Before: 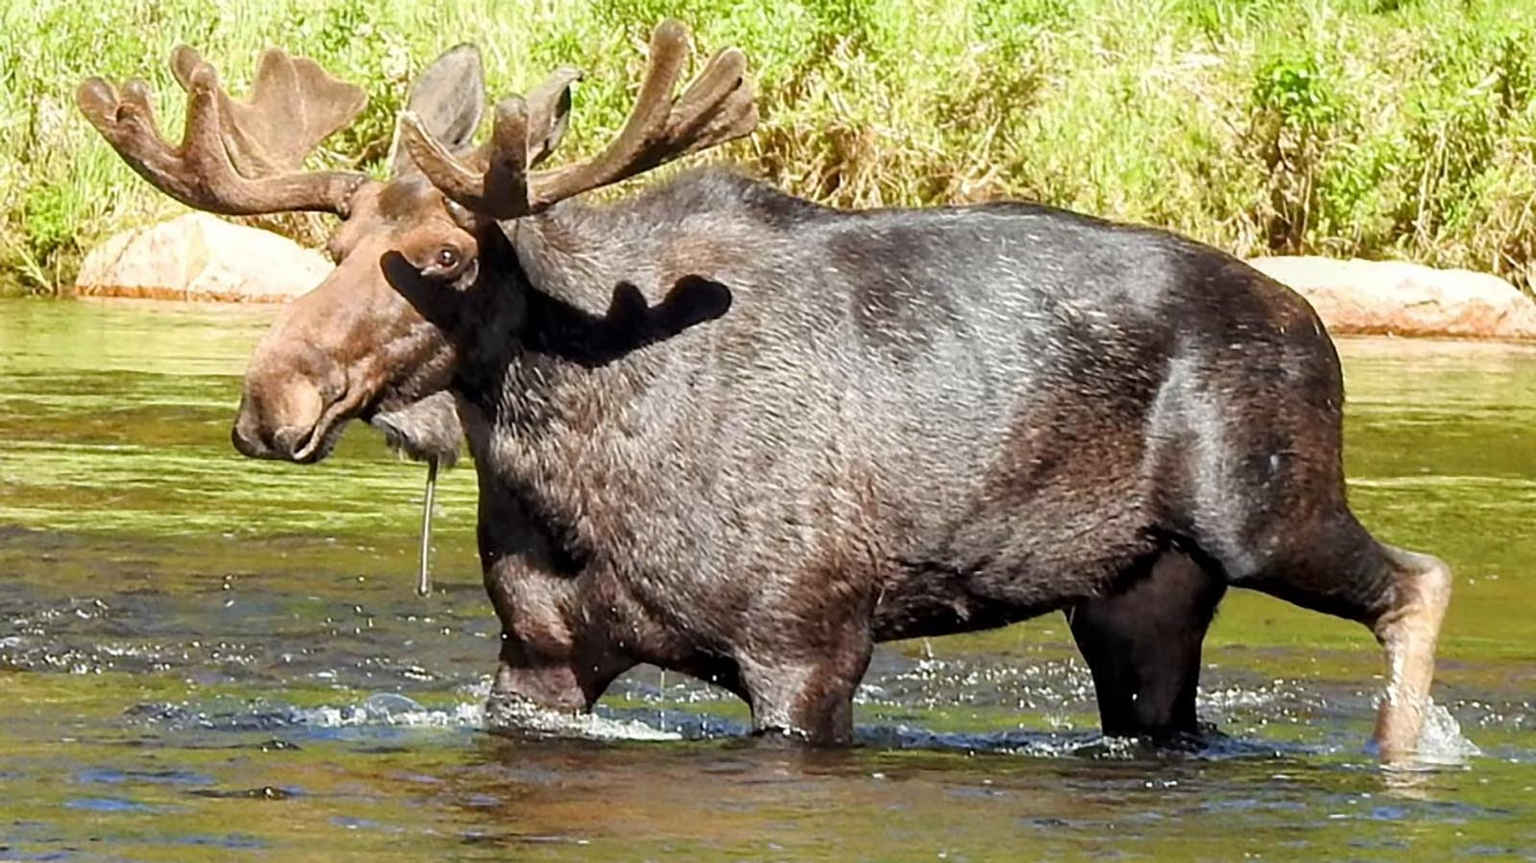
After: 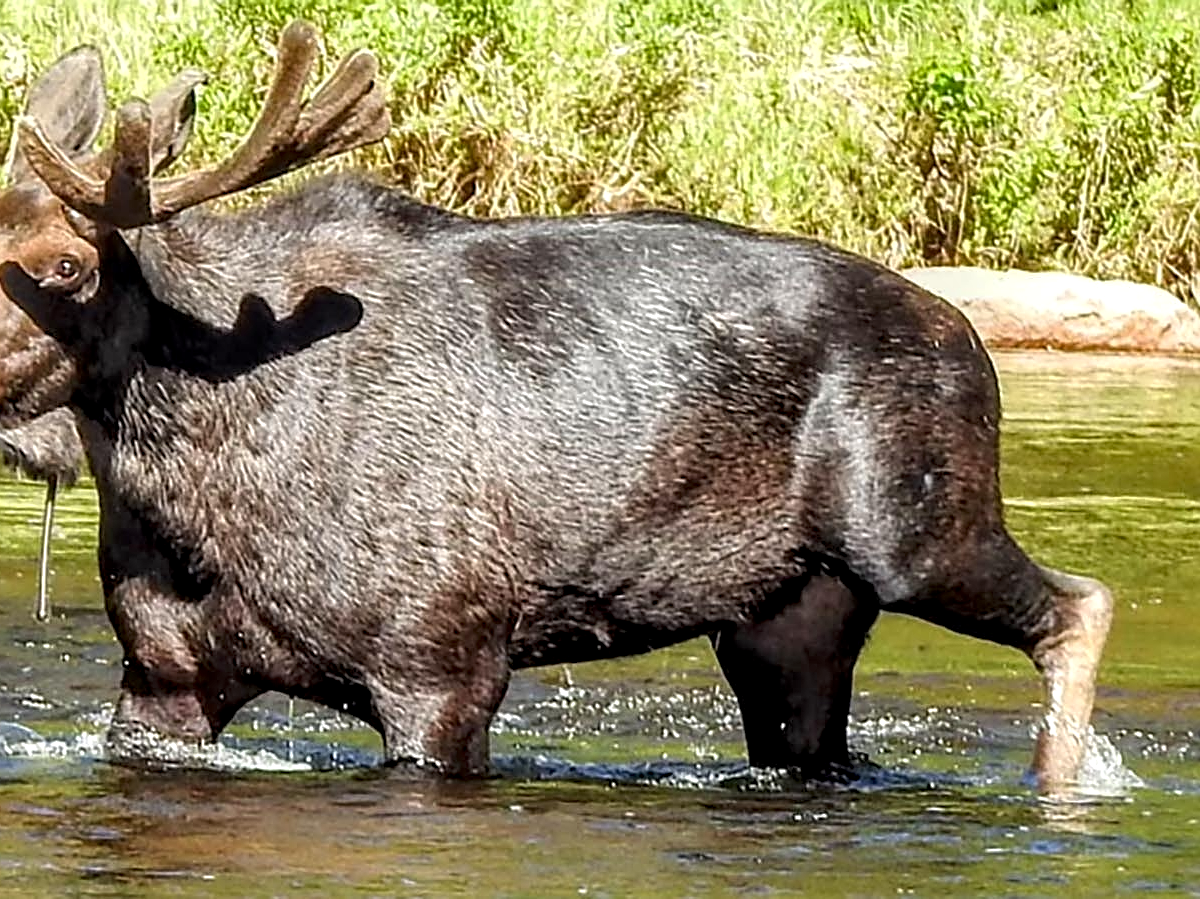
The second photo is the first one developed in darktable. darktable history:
levels: mode automatic
local contrast: highlights 61%, detail 143%, midtone range 0.427
crop and rotate: left 24.942%
sharpen: on, module defaults
